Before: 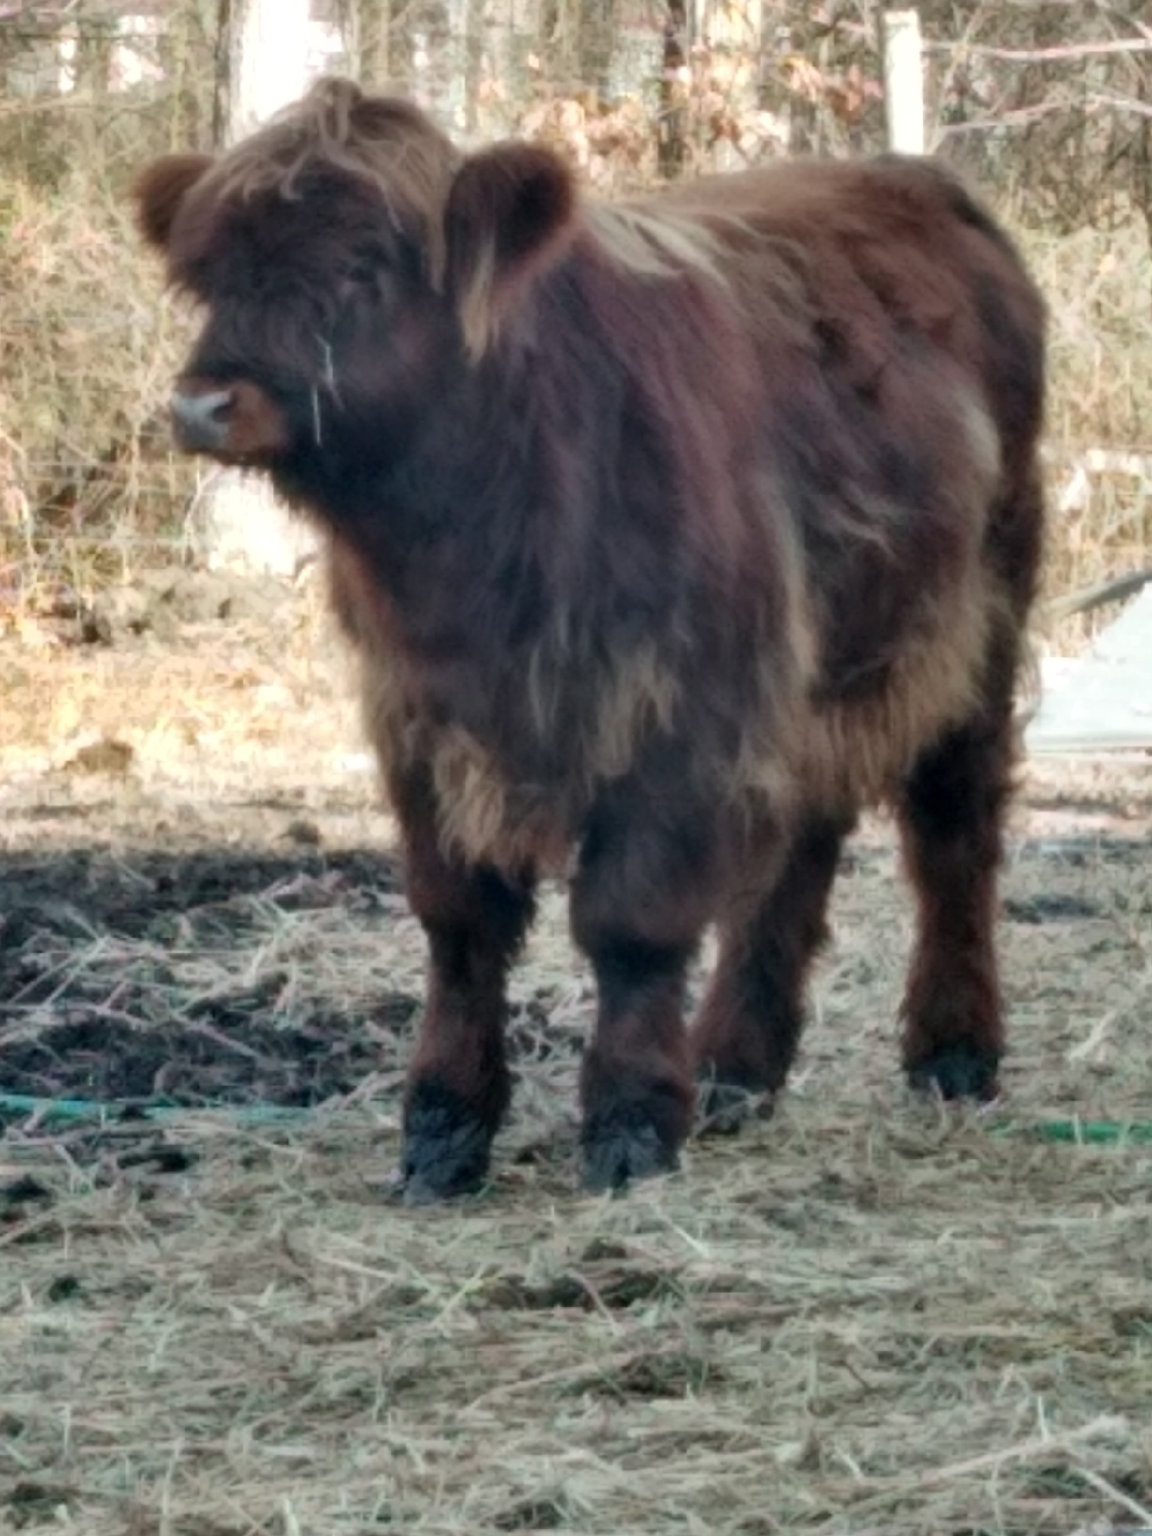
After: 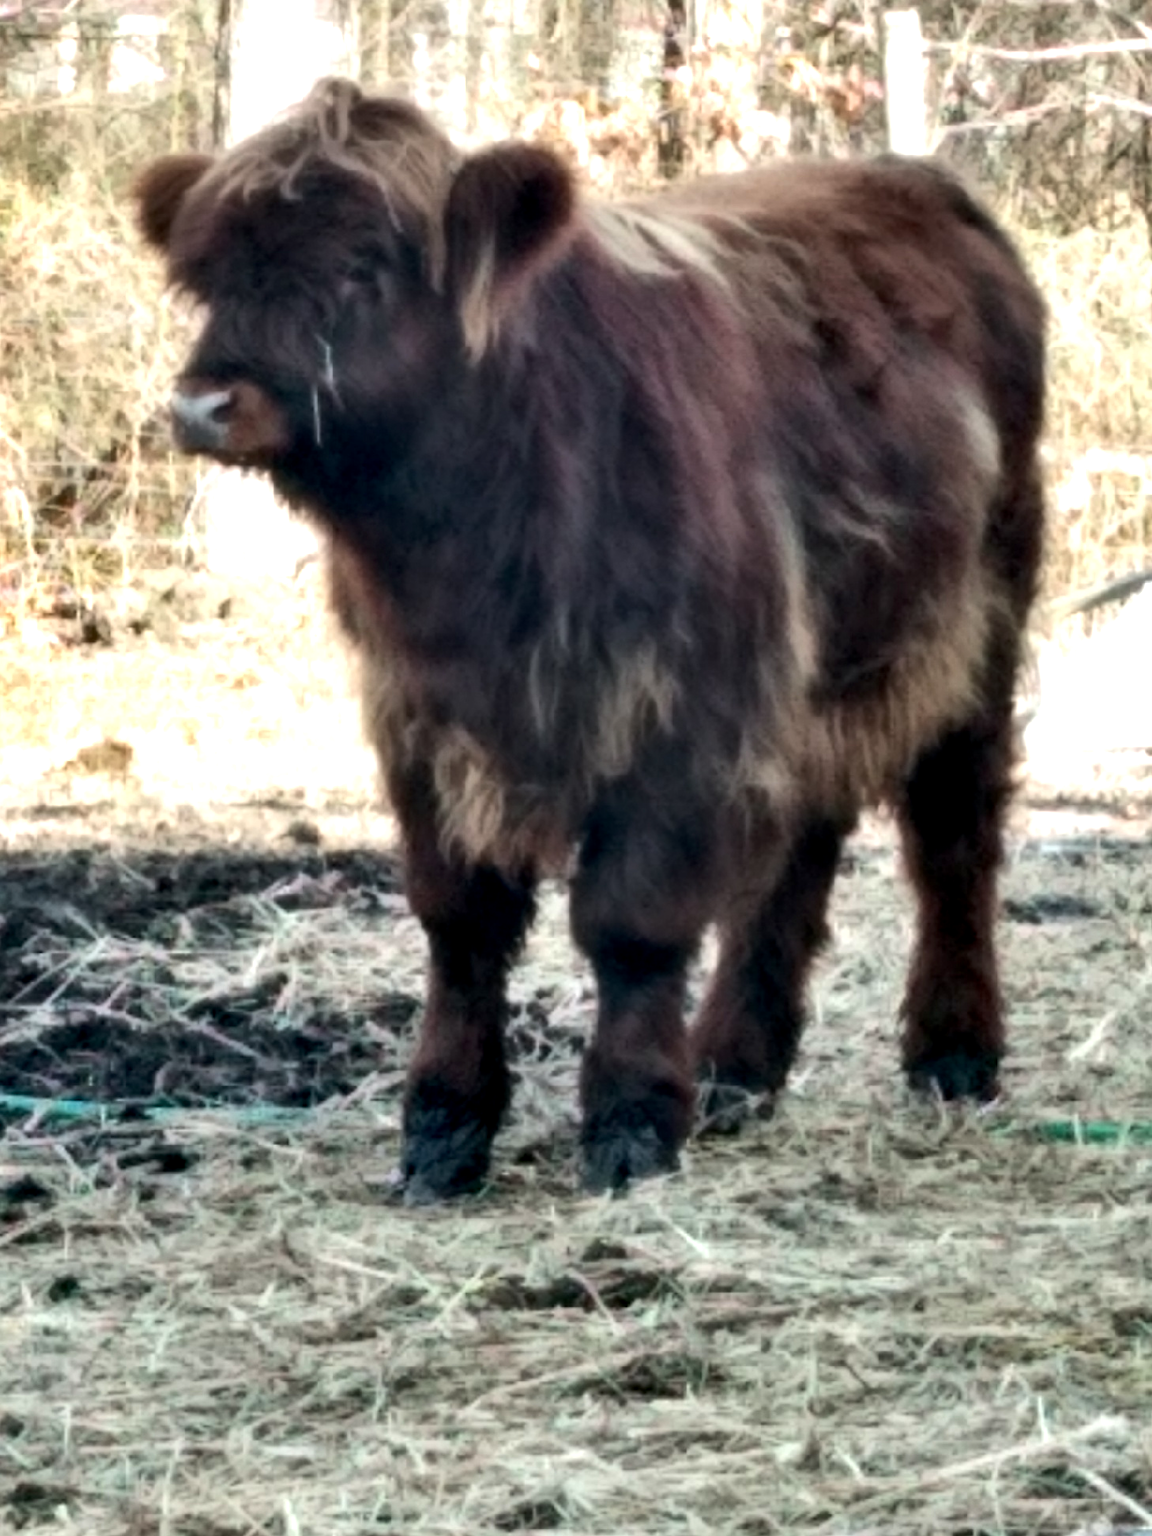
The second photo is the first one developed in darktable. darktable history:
exposure: black level correction 0.007, exposure 0.159 EV, compensate highlight preservation false
tone equalizer: -8 EV -0.75 EV, -7 EV -0.7 EV, -6 EV -0.6 EV, -5 EV -0.4 EV, -3 EV 0.4 EV, -2 EV 0.6 EV, -1 EV 0.7 EV, +0 EV 0.75 EV, edges refinement/feathering 500, mask exposure compensation -1.57 EV, preserve details no
